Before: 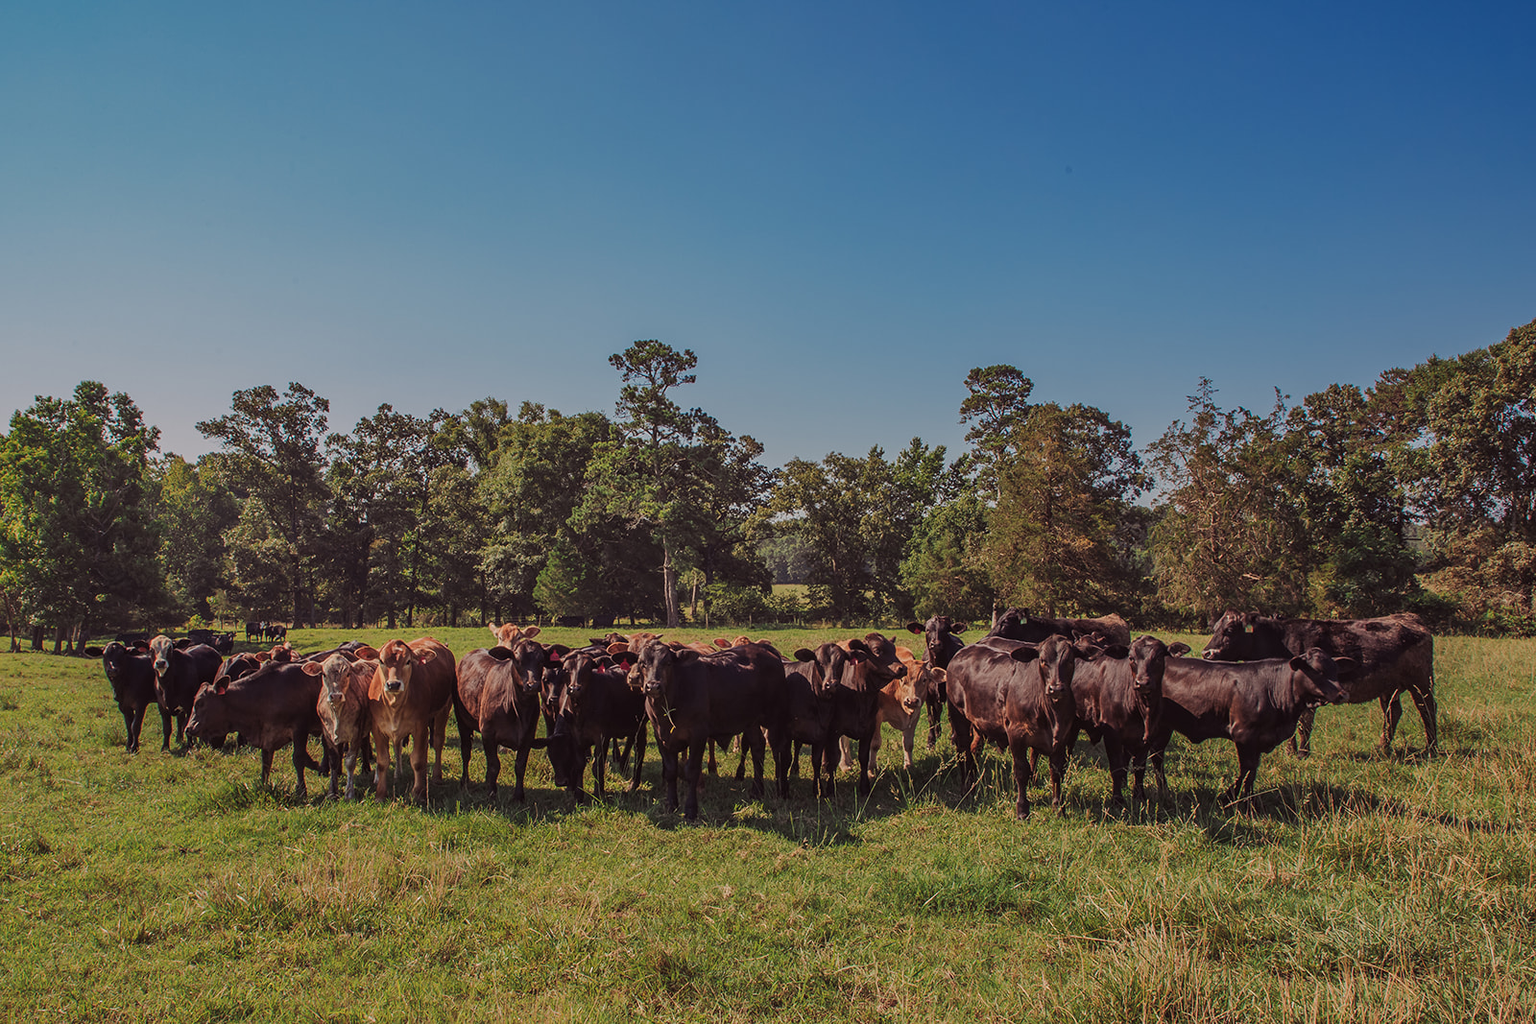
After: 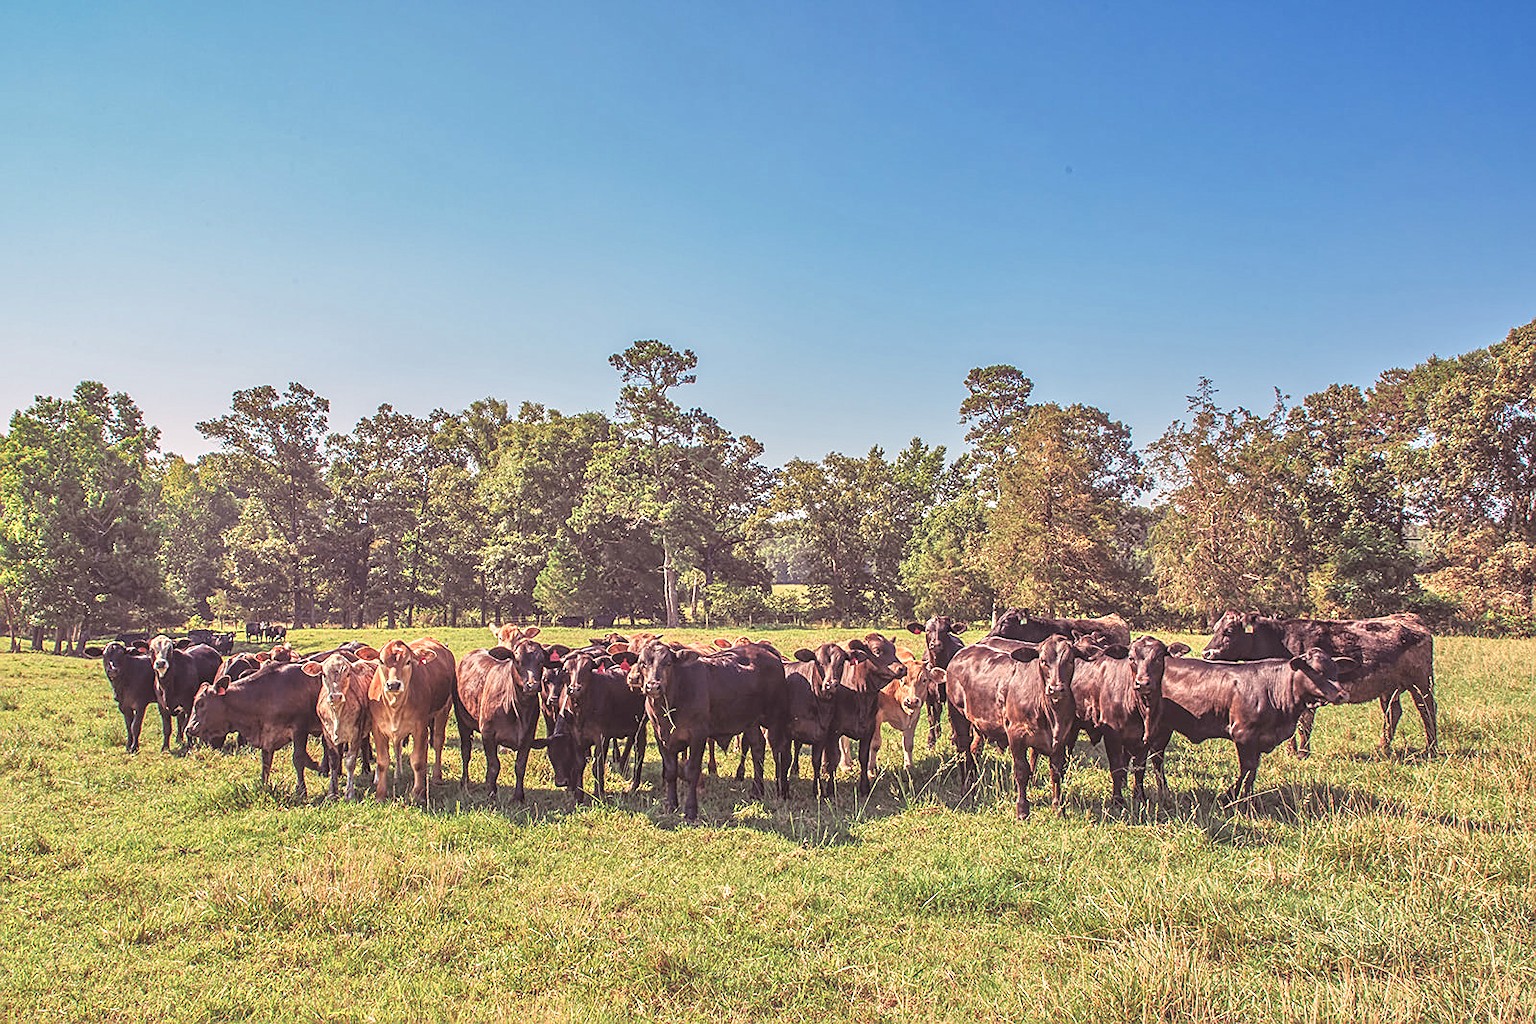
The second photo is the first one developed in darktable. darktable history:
exposure: black level correction 0, exposure 0.7 EV, compensate exposure bias true, compensate highlight preservation false
contrast brightness saturation: contrast -0.15, brightness 0.05, saturation -0.12
color balance rgb: shadows lift › chroma 1%, shadows lift › hue 28.8°, power › hue 60°, highlights gain › chroma 1%, highlights gain › hue 60°, global offset › luminance 0.25%, perceptual saturation grading › highlights -20%, perceptual saturation grading › shadows 20%, perceptual brilliance grading › highlights 10%, perceptual brilliance grading › shadows -5%, global vibrance 19.67%
sharpen: on, module defaults
local contrast: on, module defaults
tone equalizer: -7 EV 0.15 EV, -6 EV 0.6 EV, -5 EV 1.15 EV, -4 EV 1.33 EV, -3 EV 1.15 EV, -2 EV 0.6 EV, -1 EV 0.15 EV, mask exposure compensation -0.5 EV
